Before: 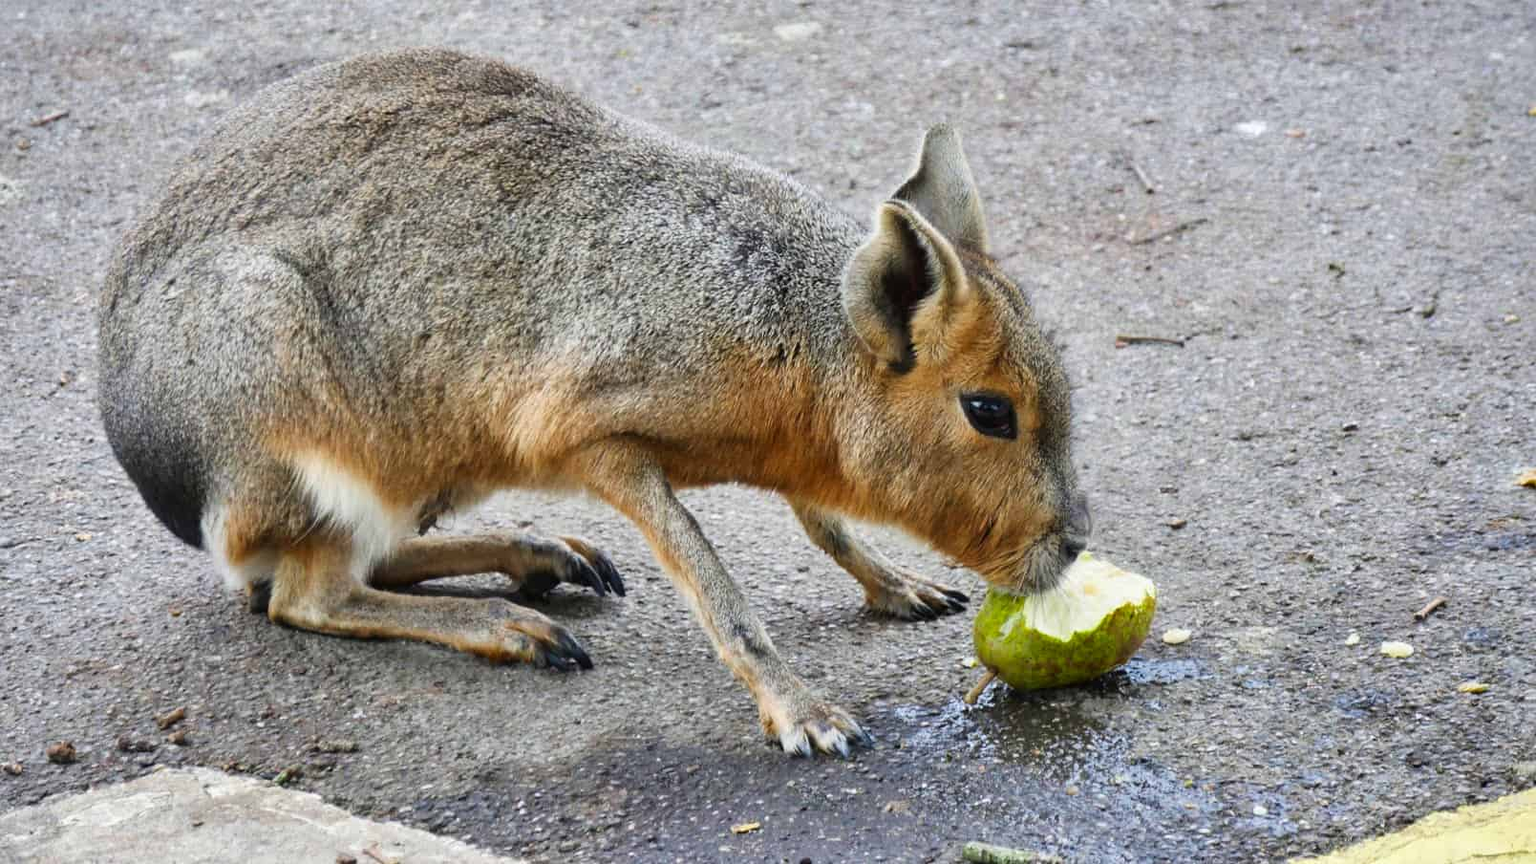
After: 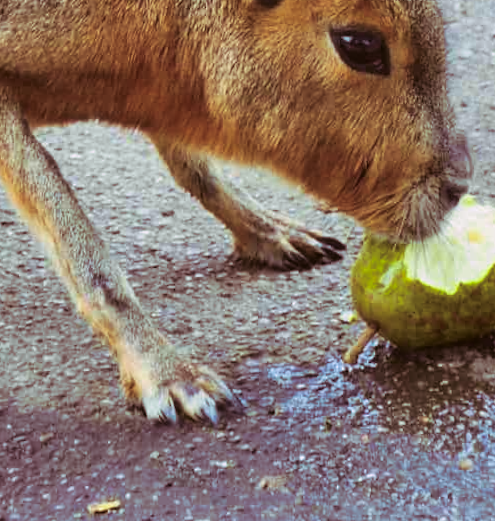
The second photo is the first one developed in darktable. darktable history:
split-toning: highlights › hue 298.8°, highlights › saturation 0.73, compress 41.76%
rotate and perspective: rotation 0.215°, lens shift (vertical) -0.139, crop left 0.069, crop right 0.939, crop top 0.002, crop bottom 0.996
crop: left 40.878%, top 39.176%, right 25.993%, bottom 3.081%
color zones: curves: ch0 [(0, 0.613) (0.01, 0.613) (0.245, 0.448) (0.498, 0.529) (0.642, 0.665) (0.879, 0.777) (0.99, 0.613)]; ch1 [(0, 0) (0.143, 0) (0.286, 0) (0.429, 0) (0.571, 0) (0.714, 0) (0.857, 0)], mix -121.96%
exposure: compensate highlight preservation false
velvia: on, module defaults
color balance: lift [1.004, 1.002, 1.002, 0.998], gamma [1, 1.007, 1.002, 0.993], gain [1, 0.977, 1.013, 1.023], contrast -3.64%
